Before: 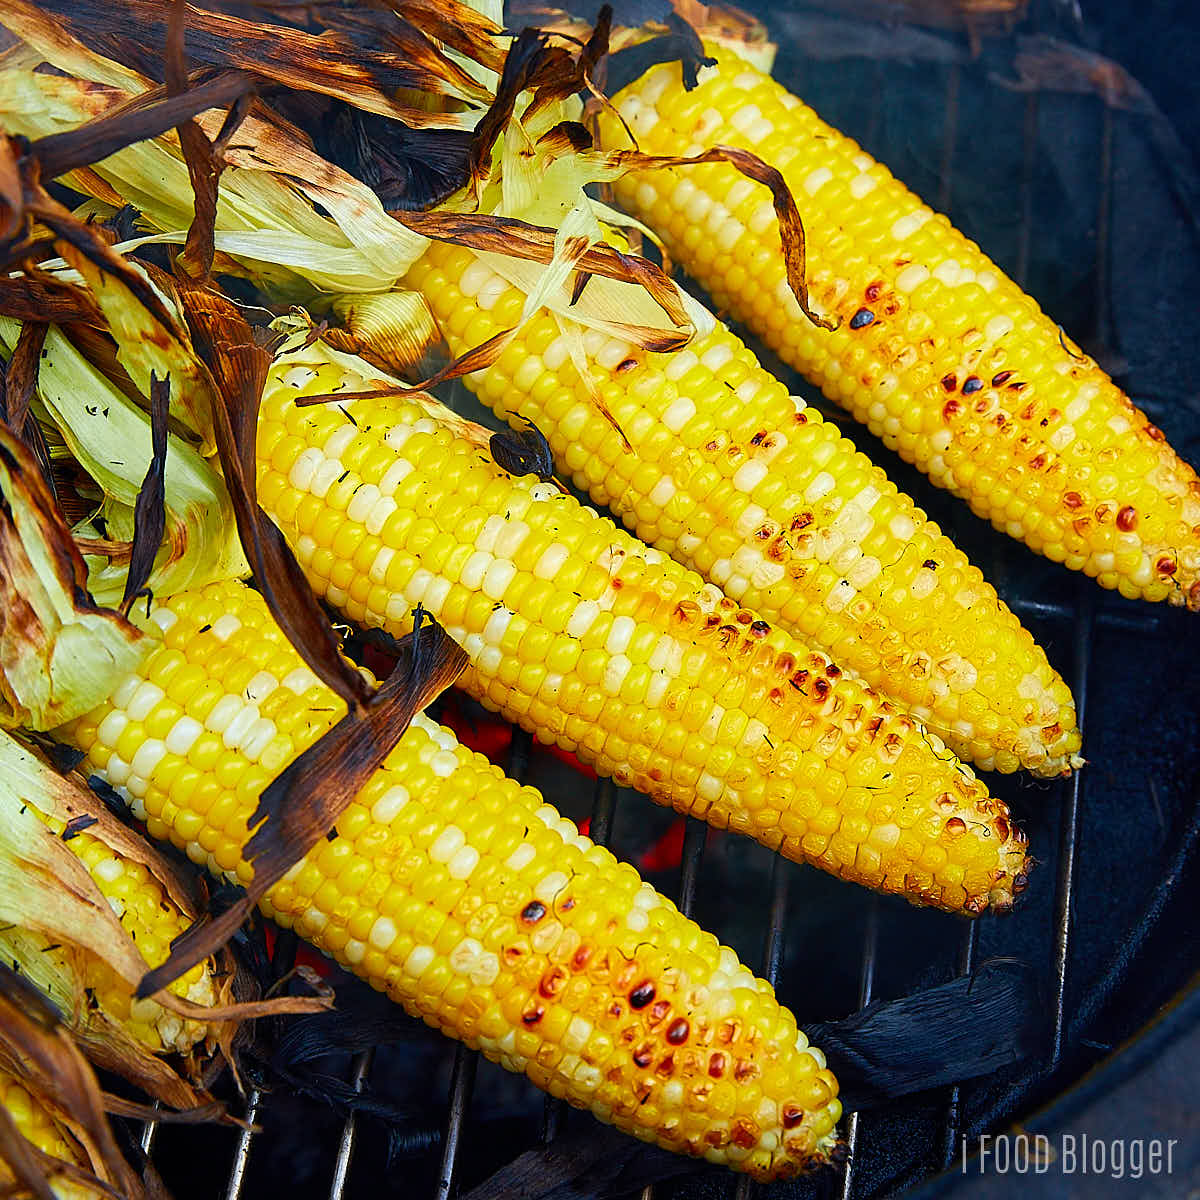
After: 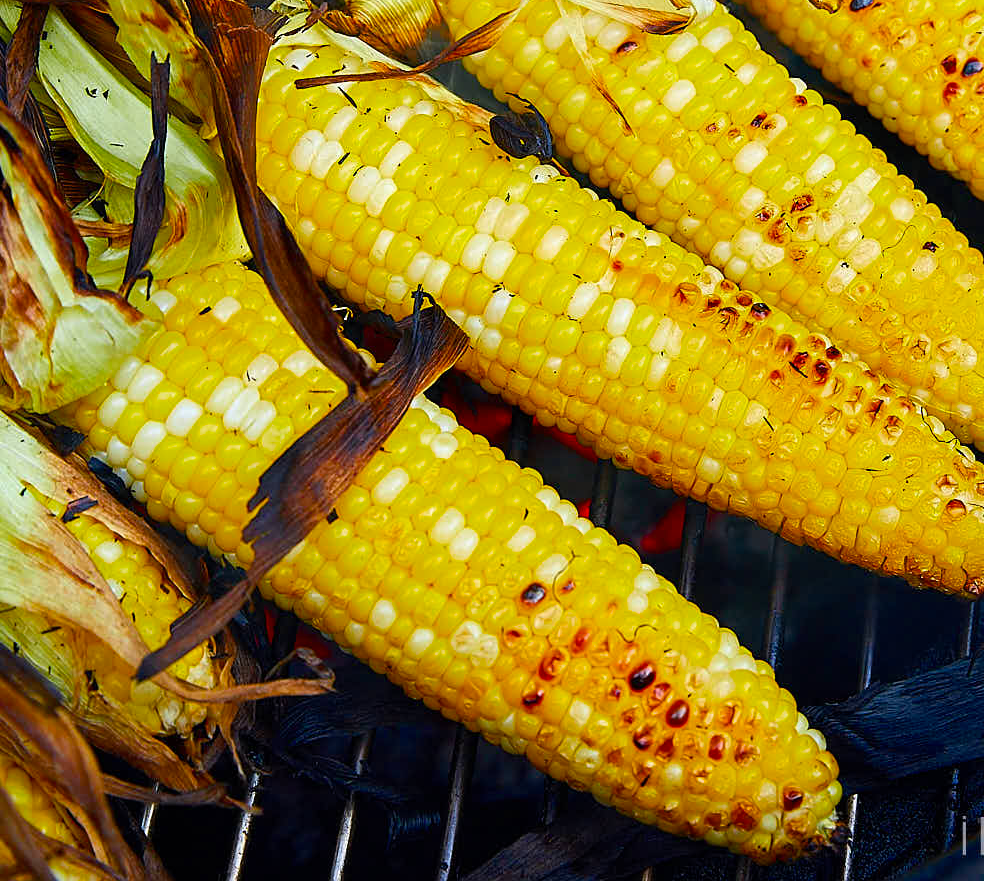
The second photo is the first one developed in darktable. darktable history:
color balance rgb: perceptual saturation grading › global saturation 8.89%, saturation formula JzAzBz (2021)
crop: top 26.531%, right 17.959%
white balance: red 1.004, blue 1.024
